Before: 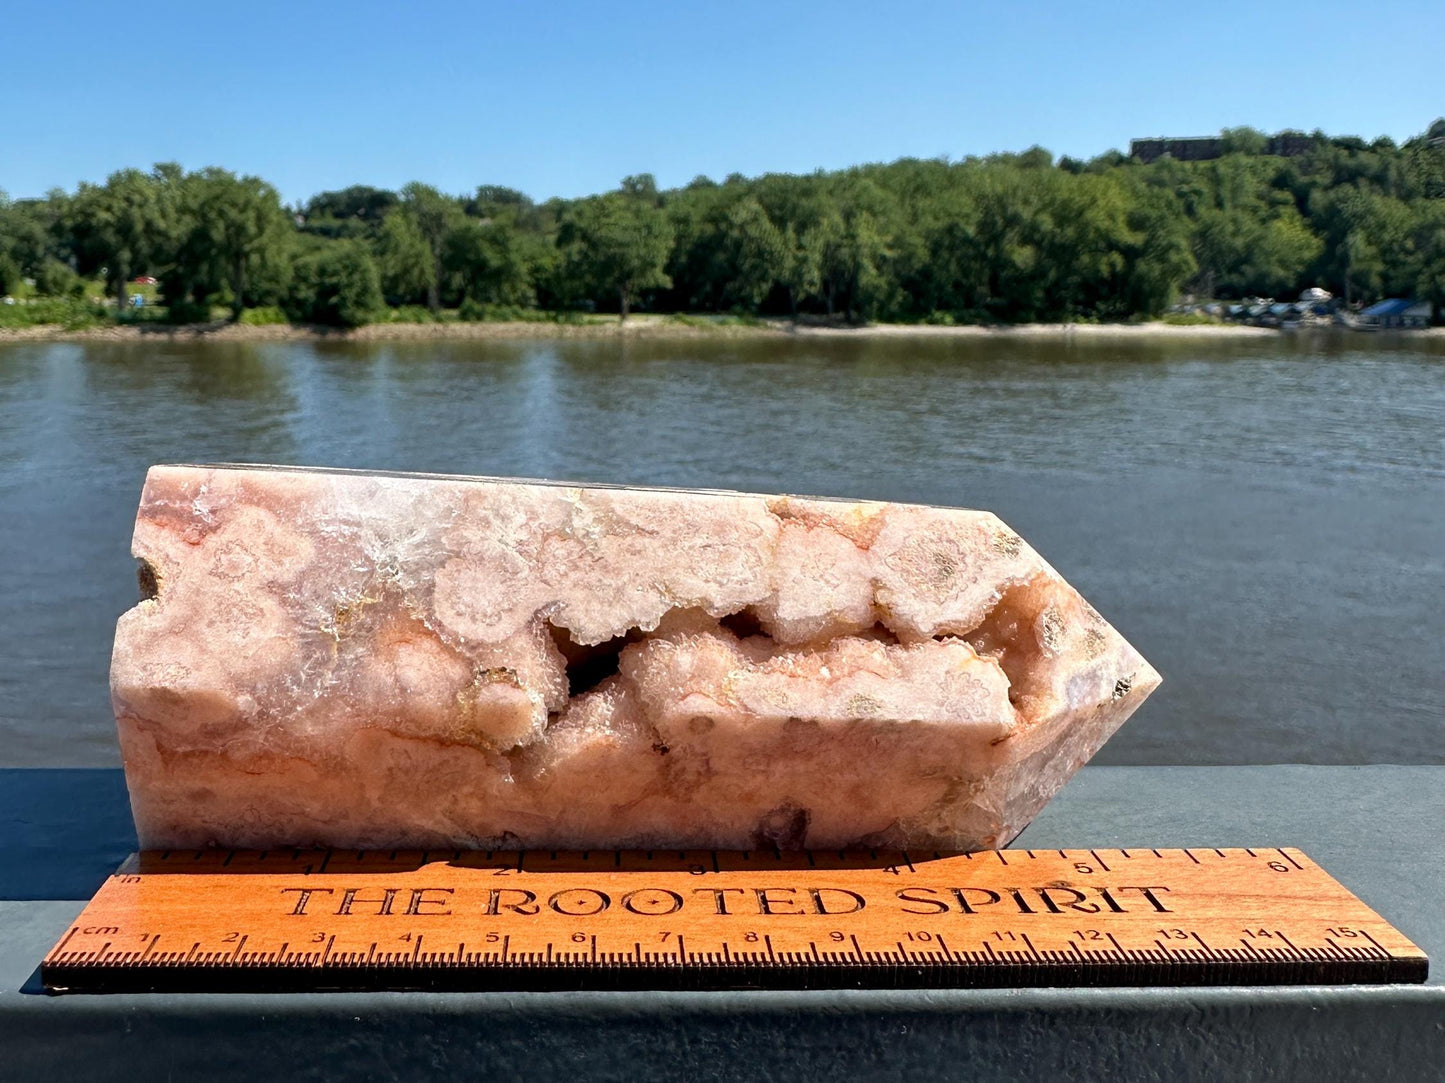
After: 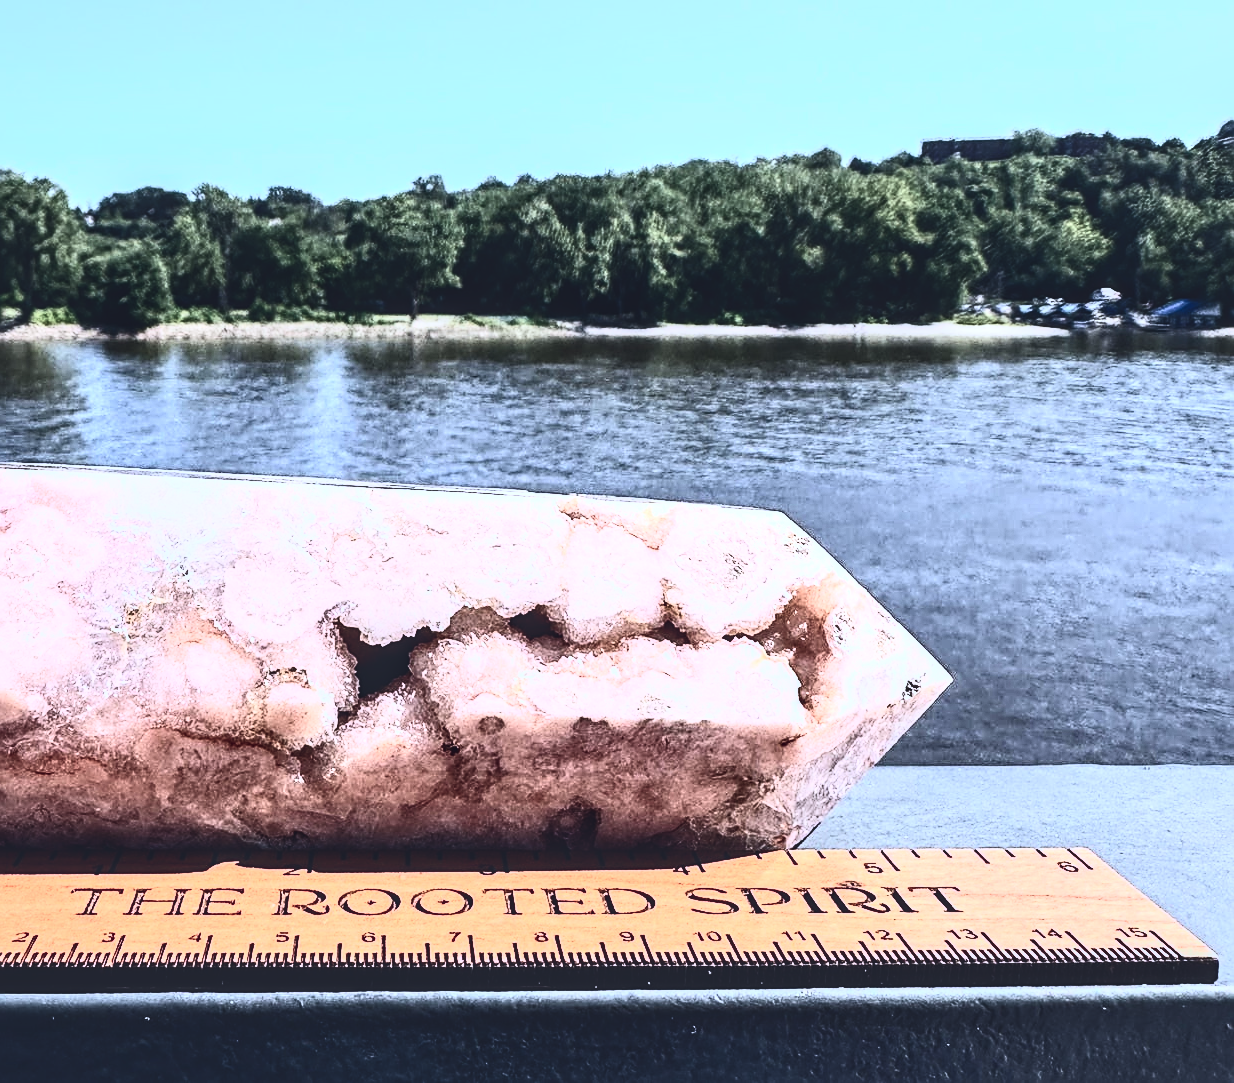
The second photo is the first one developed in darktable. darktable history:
local contrast: on, module defaults
exposure: black level correction -0.041, exposure 0.064 EV, compensate highlight preservation false
crop and rotate: left 14.584%
sharpen: on, module defaults
contrast brightness saturation: contrast 0.93, brightness 0.2
white balance: red 0.982, blue 1.018
color calibration: illuminant as shot in camera, x 0.377, y 0.392, temperature 4169.3 K, saturation algorithm version 1 (2020)
